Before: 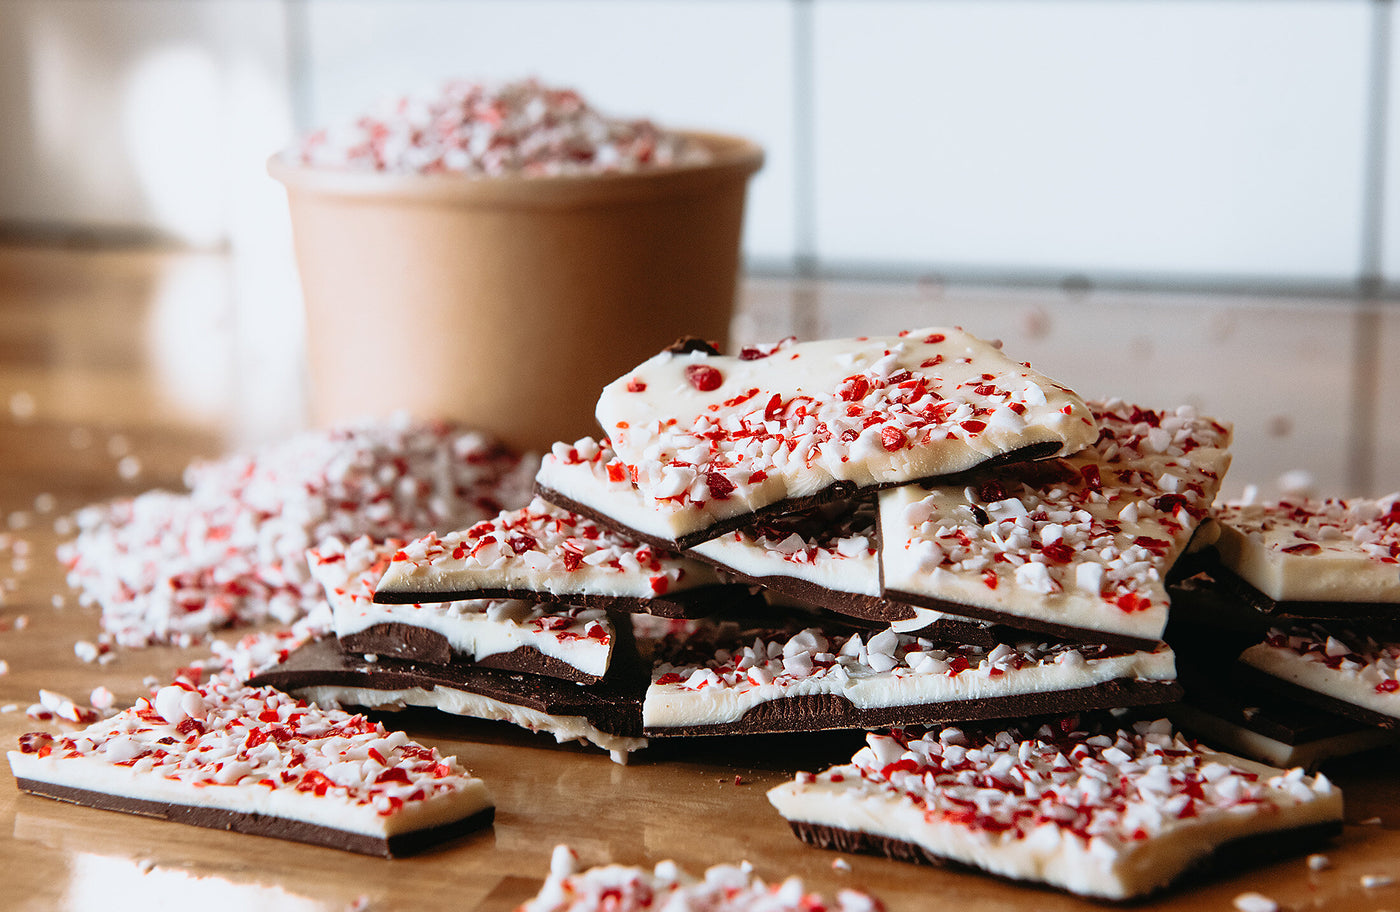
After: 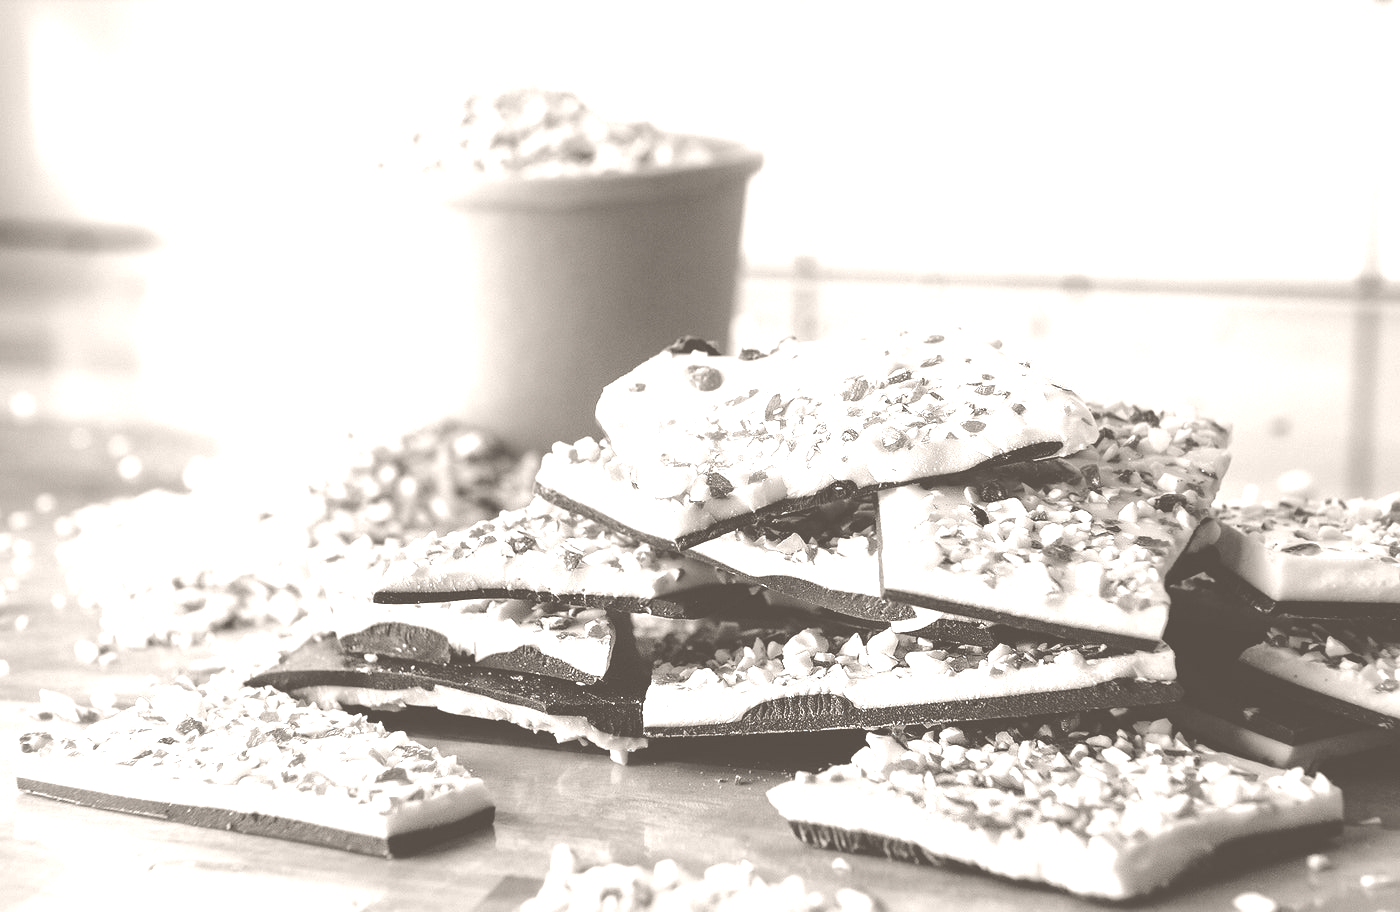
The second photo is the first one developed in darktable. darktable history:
color zones: curves: ch0 [(0.25, 0.5) (0.347, 0.092) (0.75, 0.5)]; ch1 [(0.25, 0.5) (0.33, 0.51) (0.75, 0.5)]
colorize: hue 34.49°, saturation 35.33%, source mix 100%, lightness 55%, version 1
